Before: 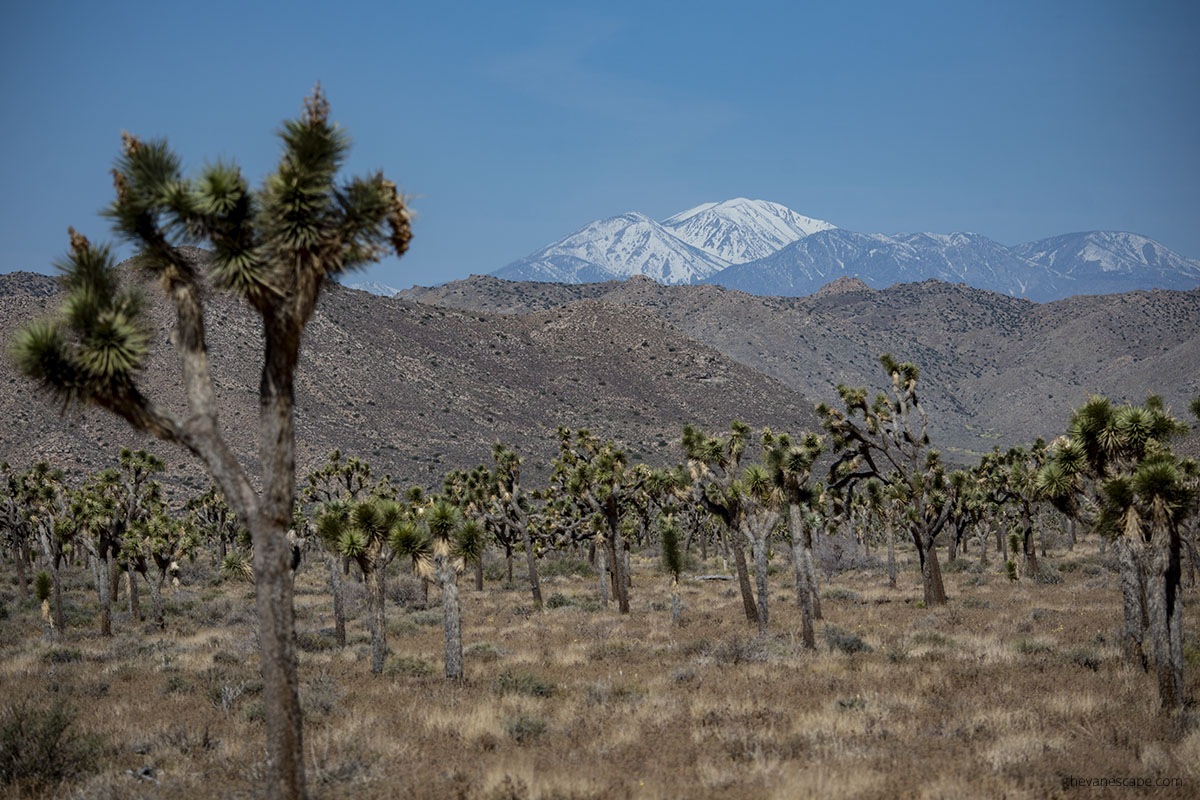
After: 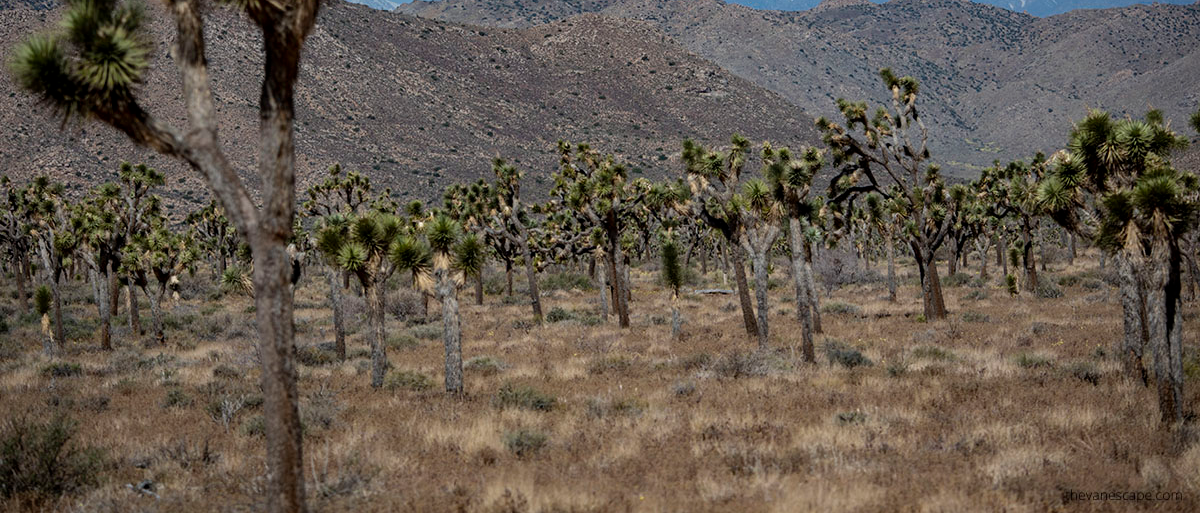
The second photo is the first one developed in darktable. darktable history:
crop and rotate: top 35.875%
